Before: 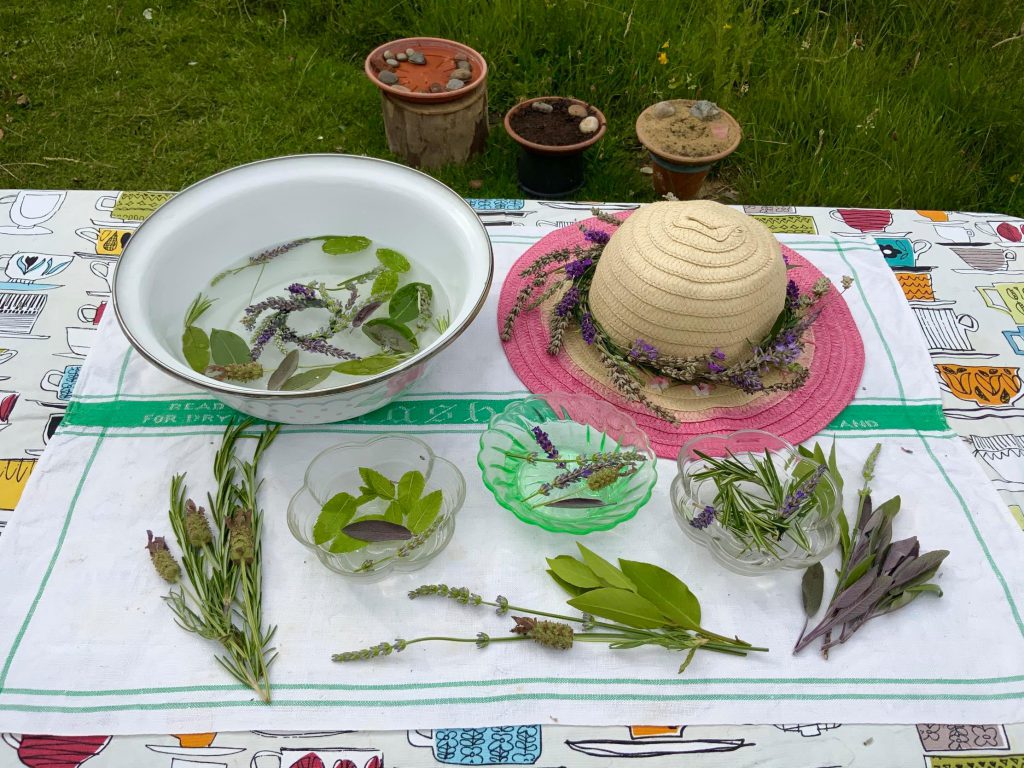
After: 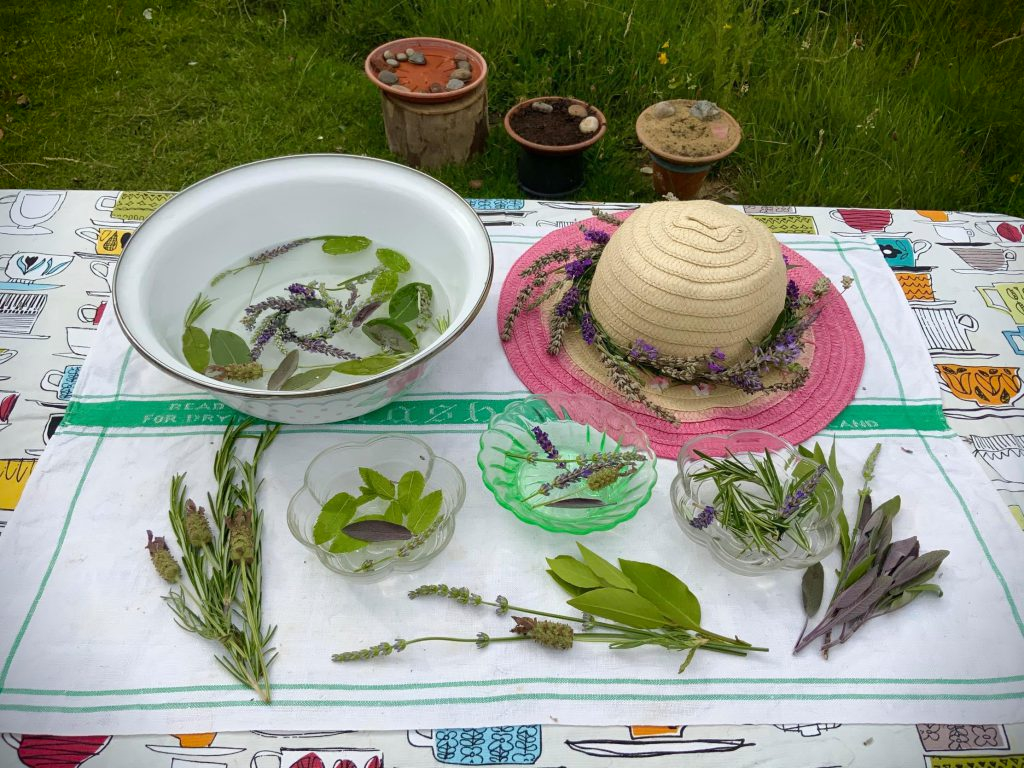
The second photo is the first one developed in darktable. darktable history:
vignetting: fall-off start 91.32%, brightness -0.982, saturation 0.499
